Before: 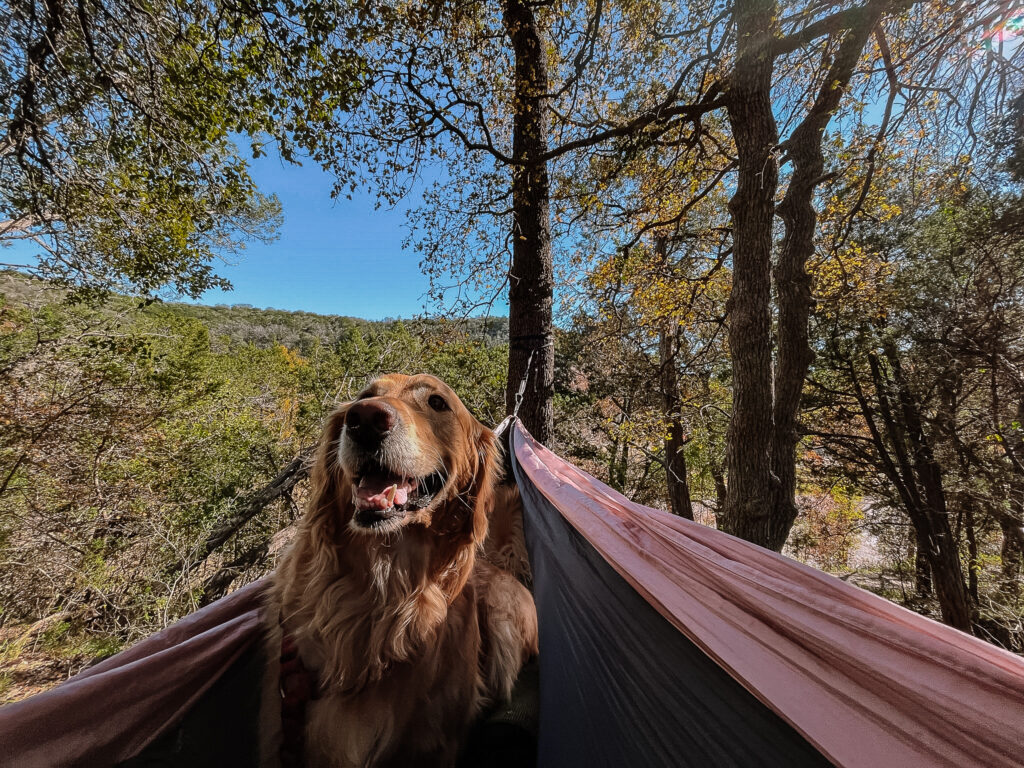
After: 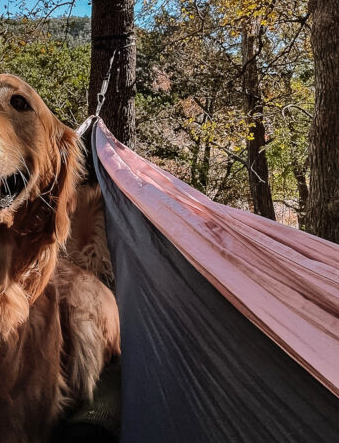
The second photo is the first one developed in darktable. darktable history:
crop: left 40.878%, top 39.176%, right 25.993%, bottom 3.081%
shadows and highlights: highlights color adjustment 0%, low approximation 0.01, soften with gaussian
bloom: size 15%, threshold 97%, strength 7%
